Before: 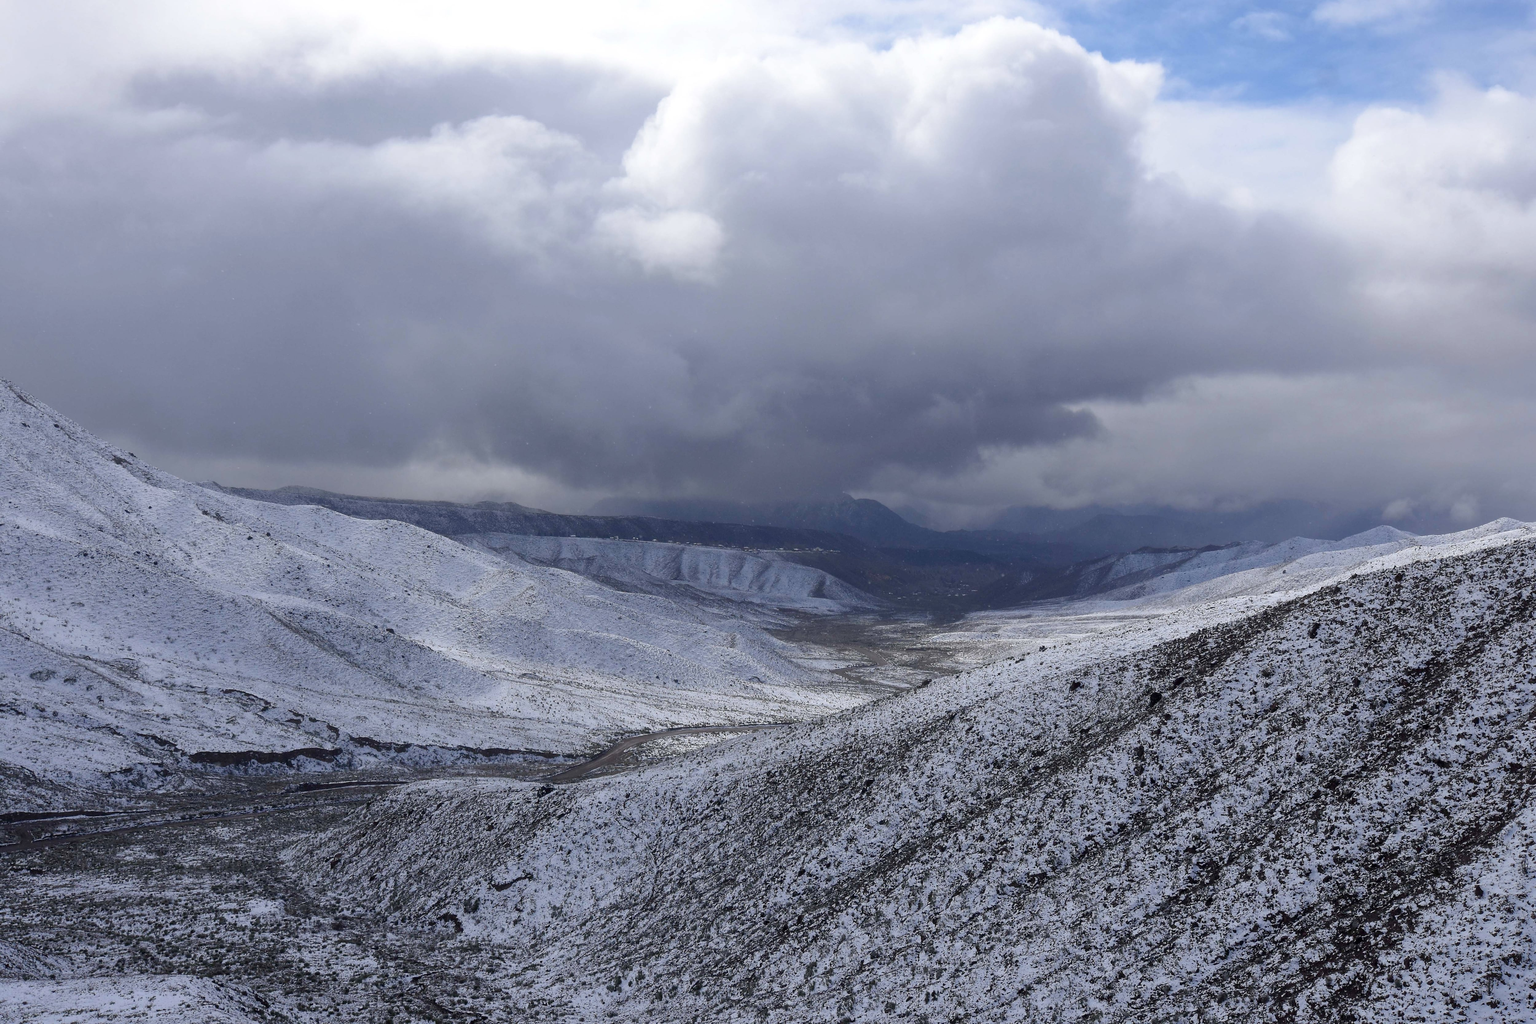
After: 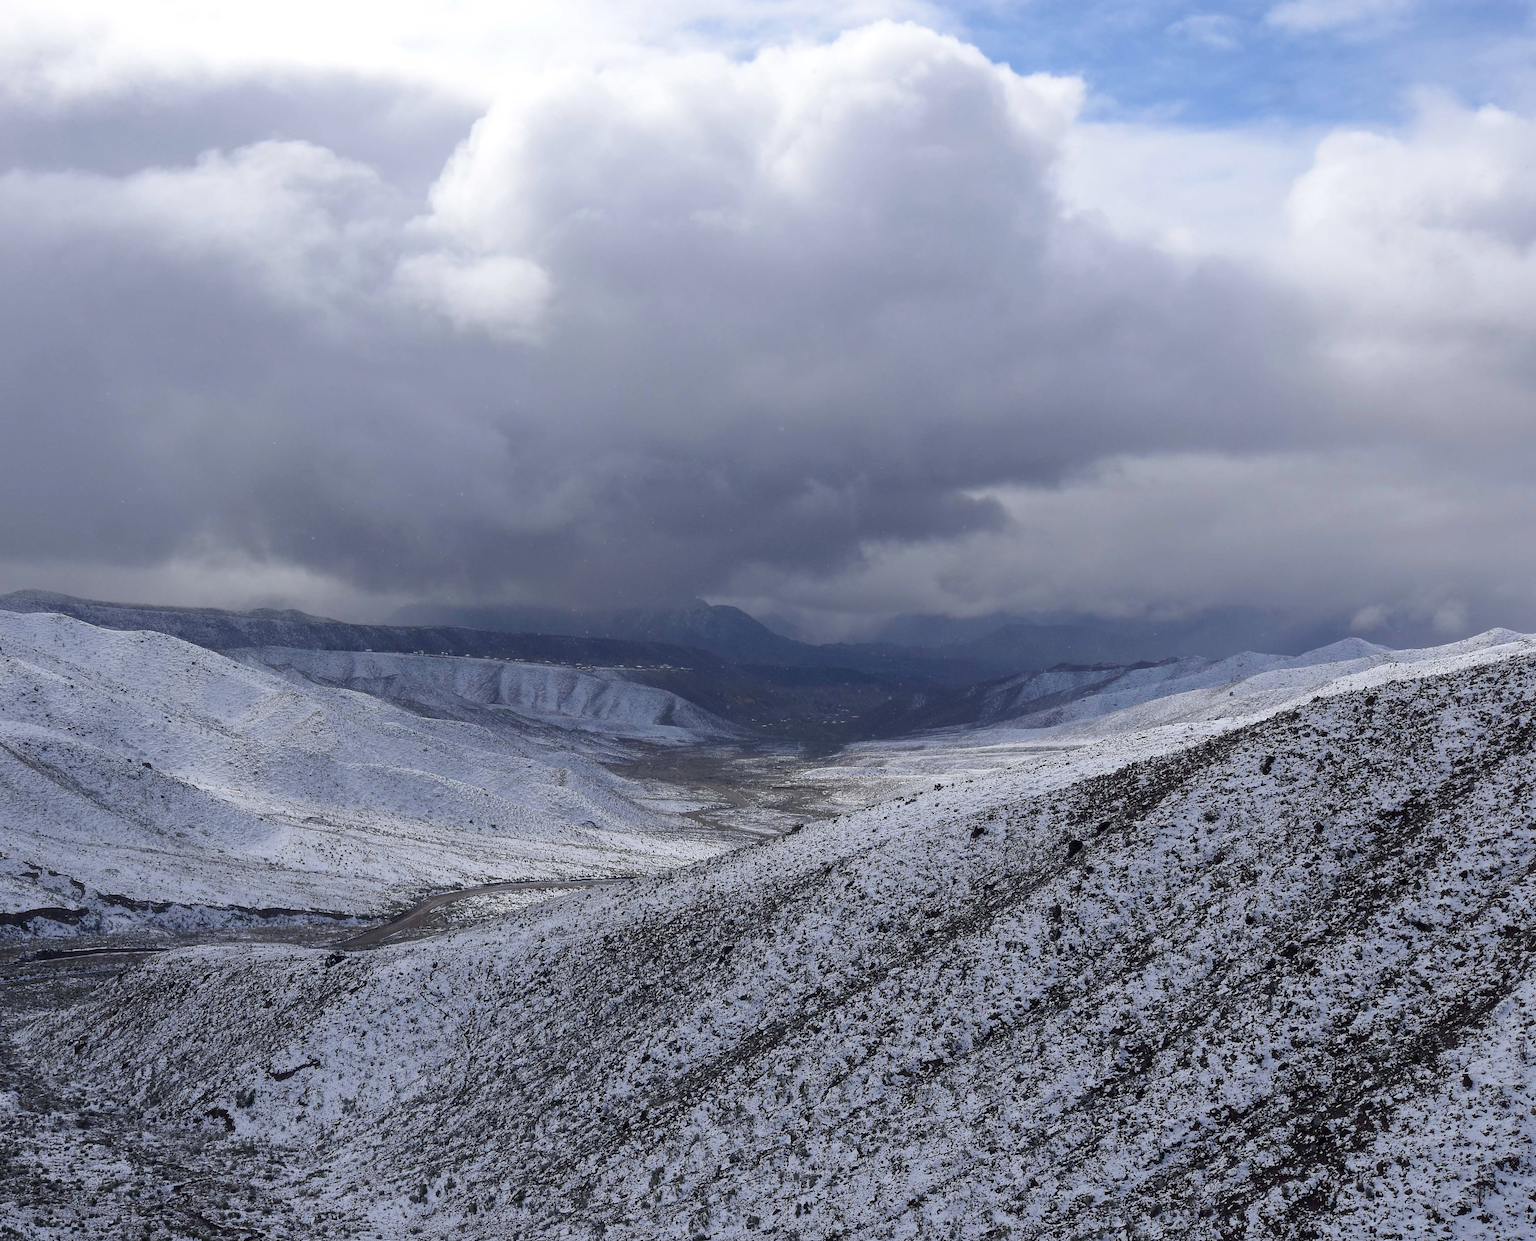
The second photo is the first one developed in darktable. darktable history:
crop: left 17.556%, bottom 0.034%
